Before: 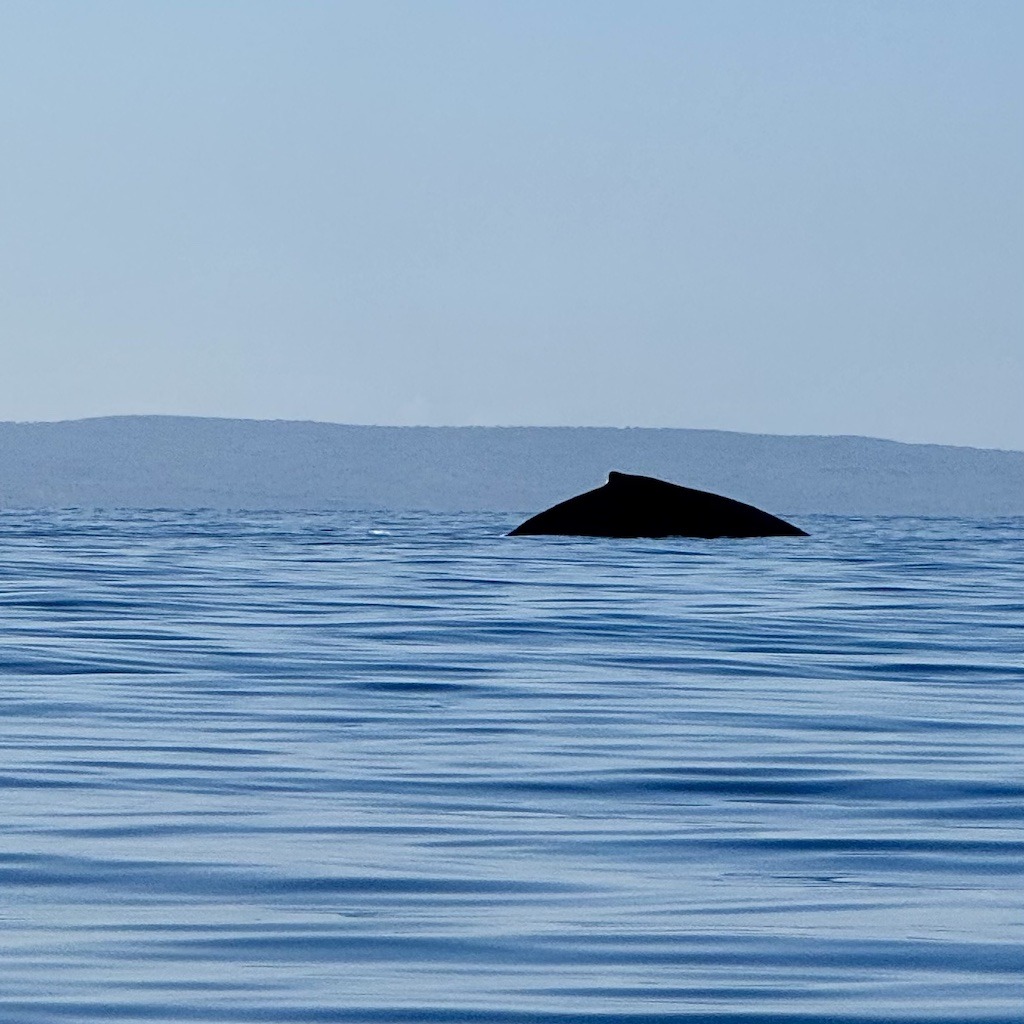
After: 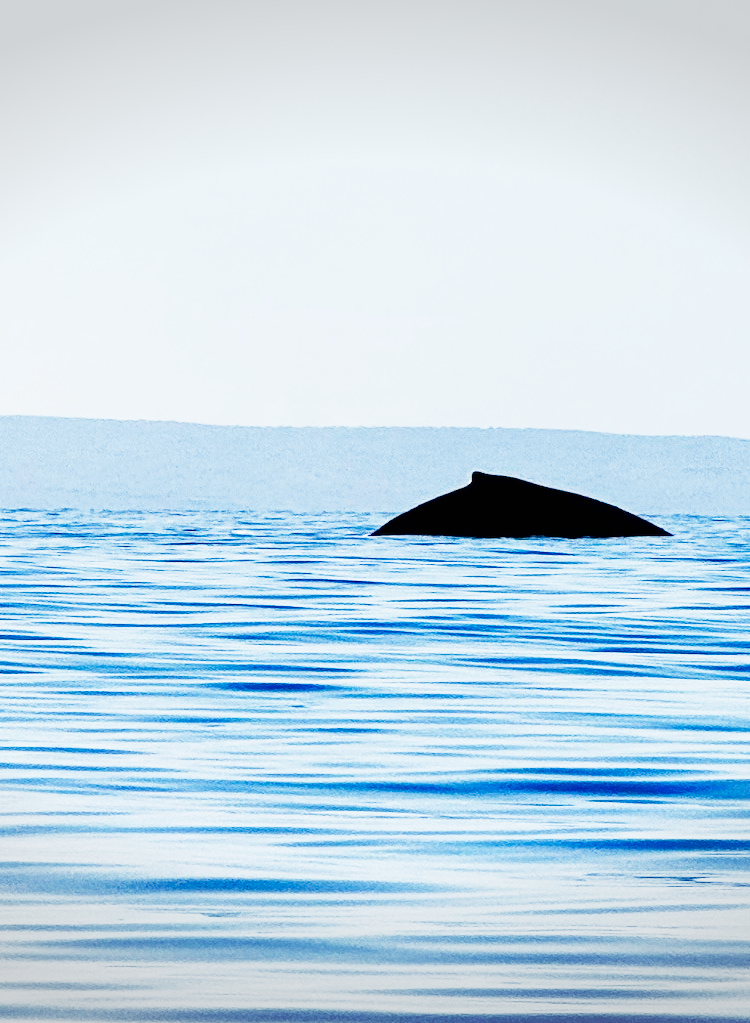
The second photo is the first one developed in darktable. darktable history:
sigmoid: contrast 1.93, skew 0.29, preserve hue 0%
exposure: black level correction 0, exposure 1.2 EV, compensate exposure bias true, compensate highlight preservation false
crop: left 13.443%, right 13.31%
vignetting: fall-off start 100%, brightness -0.282, width/height ratio 1.31
color balance rgb: shadows lift › chroma 1%, shadows lift › hue 113°, highlights gain › chroma 0.2%, highlights gain › hue 333°, perceptual saturation grading › global saturation 20%, perceptual saturation grading › highlights -50%, perceptual saturation grading › shadows 25%, contrast -10%
contrast brightness saturation: saturation -0.05
